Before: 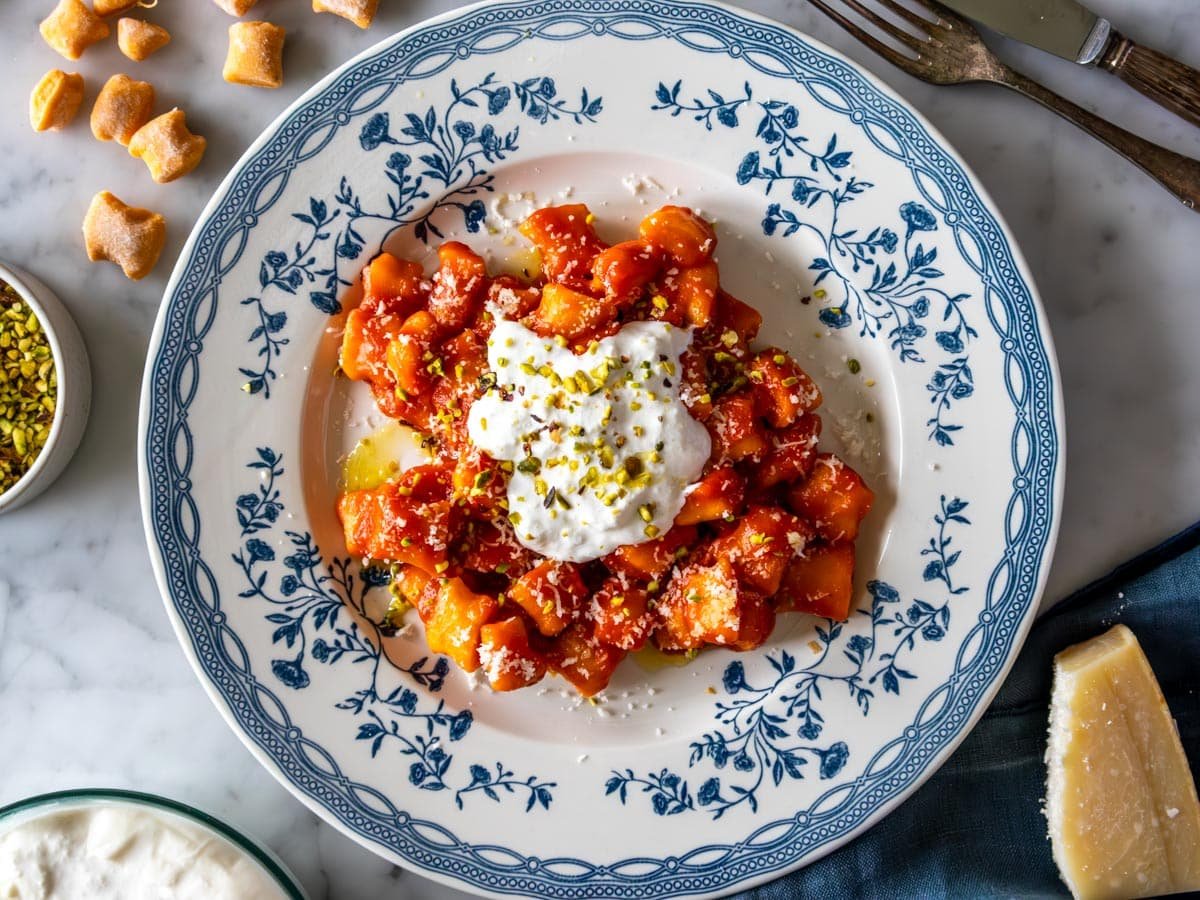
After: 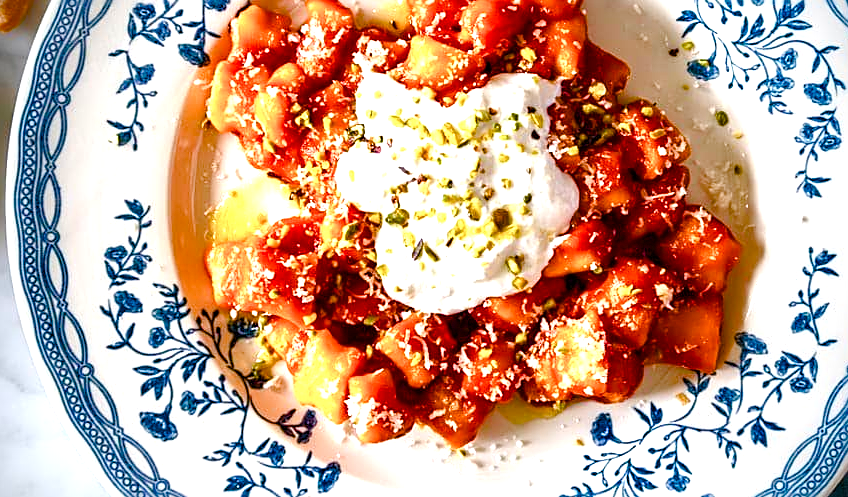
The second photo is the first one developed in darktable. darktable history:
crop: left 11.082%, top 27.593%, right 18.234%, bottom 17.074%
sharpen: on, module defaults
color balance rgb: perceptual saturation grading › global saturation 24.82%, perceptual saturation grading › highlights -50.748%, perceptual saturation grading › mid-tones 19.247%, perceptual saturation grading › shadows 61.553%, global vibrance 33.359%
vignetting: fall-off radius 60.76%, brightness -0.999, saturation 0.495
exposure: exposure 1.142 EV, compensate exposure bias true, compensate highlight preservation false
